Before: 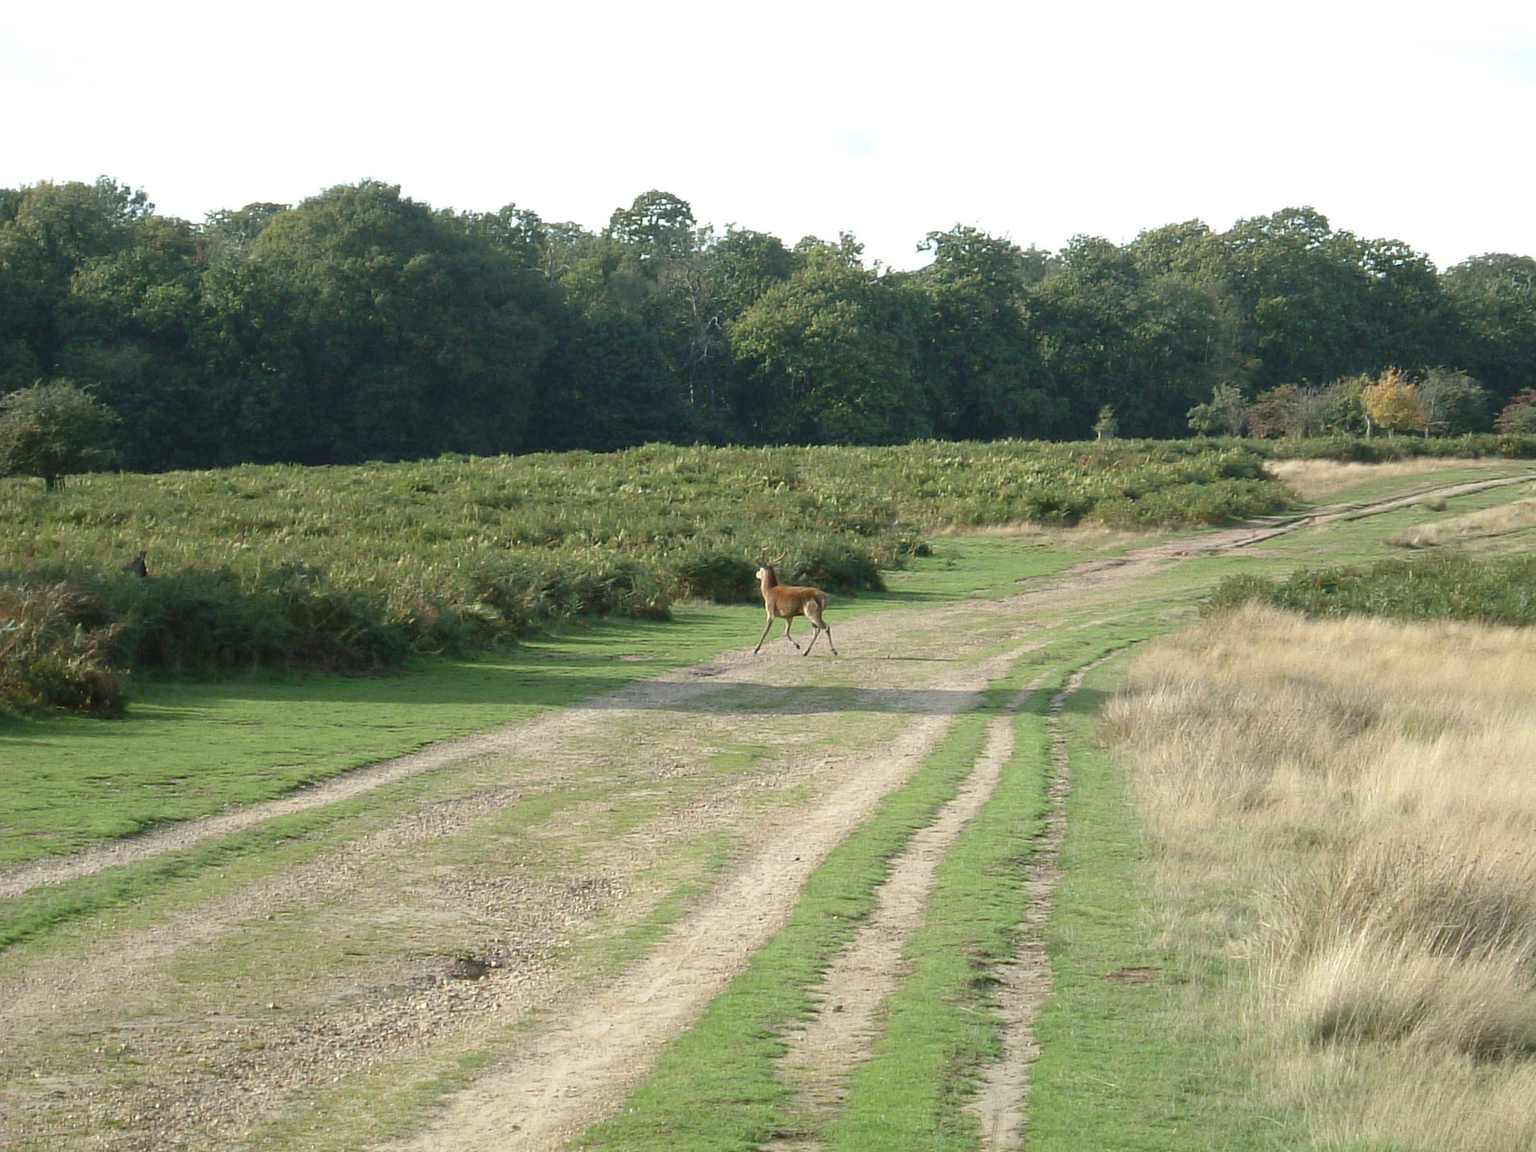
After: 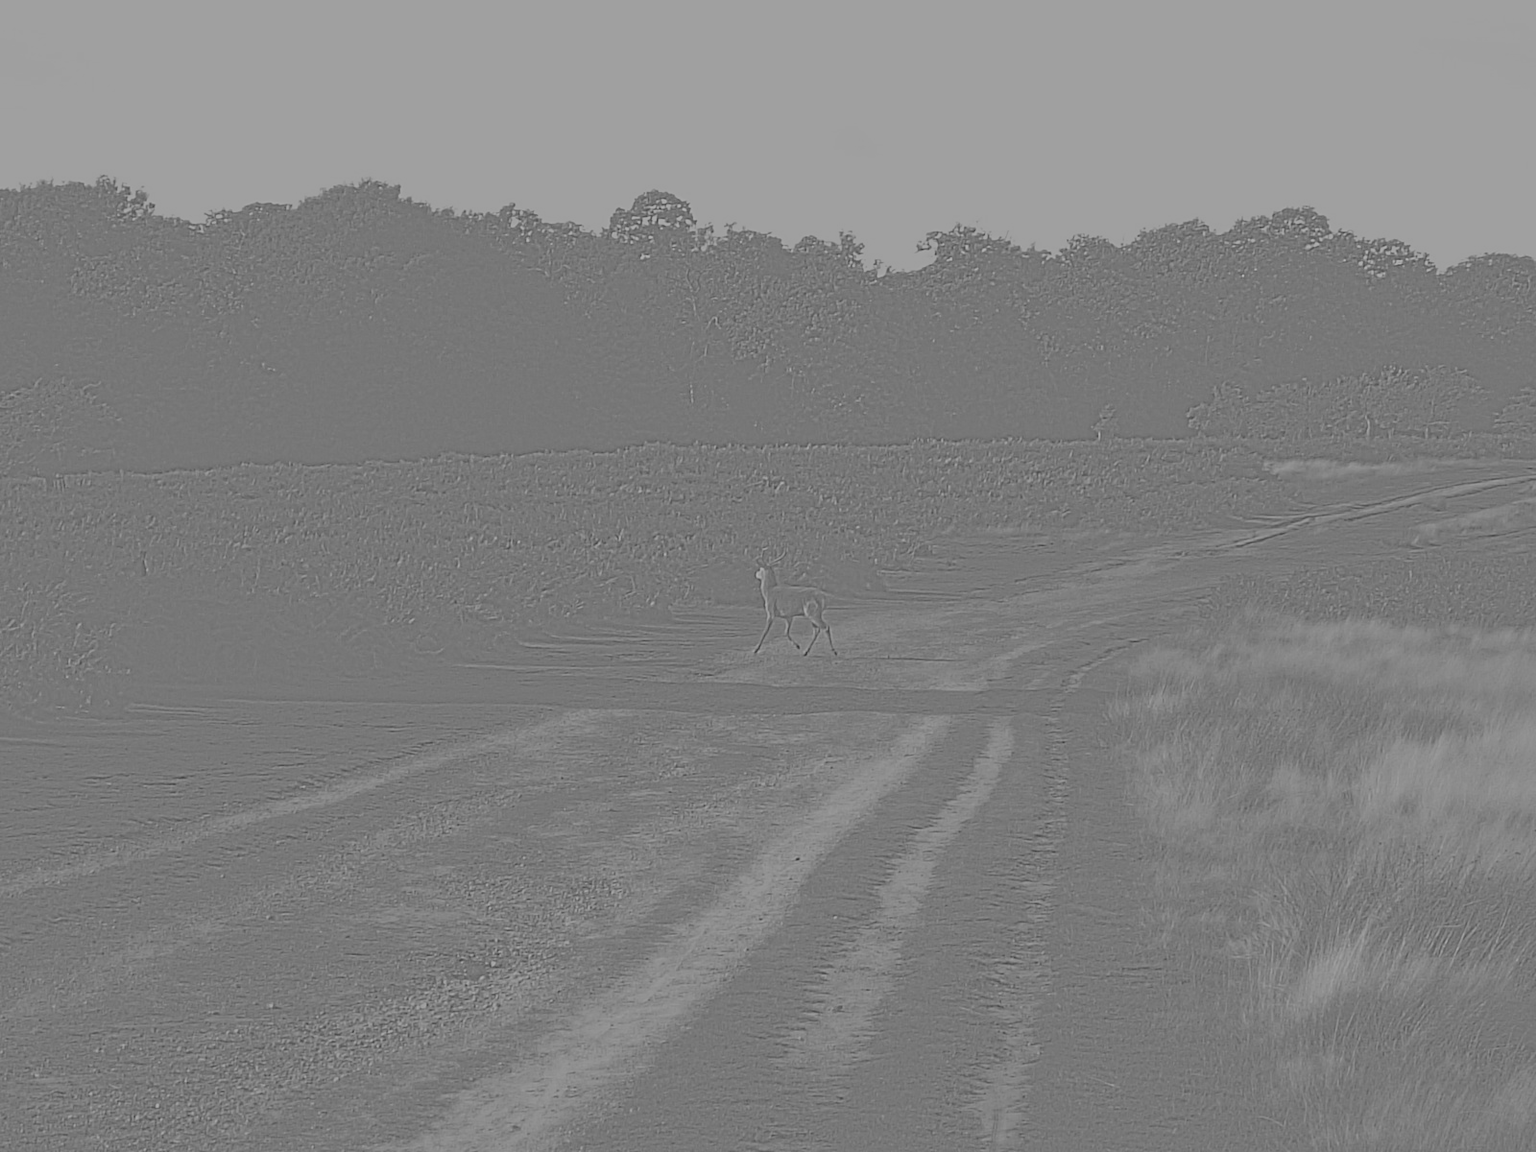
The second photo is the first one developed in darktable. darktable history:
filmic rgb: black relative exposure -7.65 EV, white relative exposure 4.56 EV, hardness 3.61, contrast 1.106
highpass: sharpness 9.84%, contrast boost 9.94%
exposure: black level correction 0, exposure 1.388 EV, compensate exposure bias true, compensate highlight preservation false
color balance rgb: perceptual saturation grading › global saturation 20%, perceptual saturation grading › highlights -25%, perceptual saturation grading › shadows 25%
